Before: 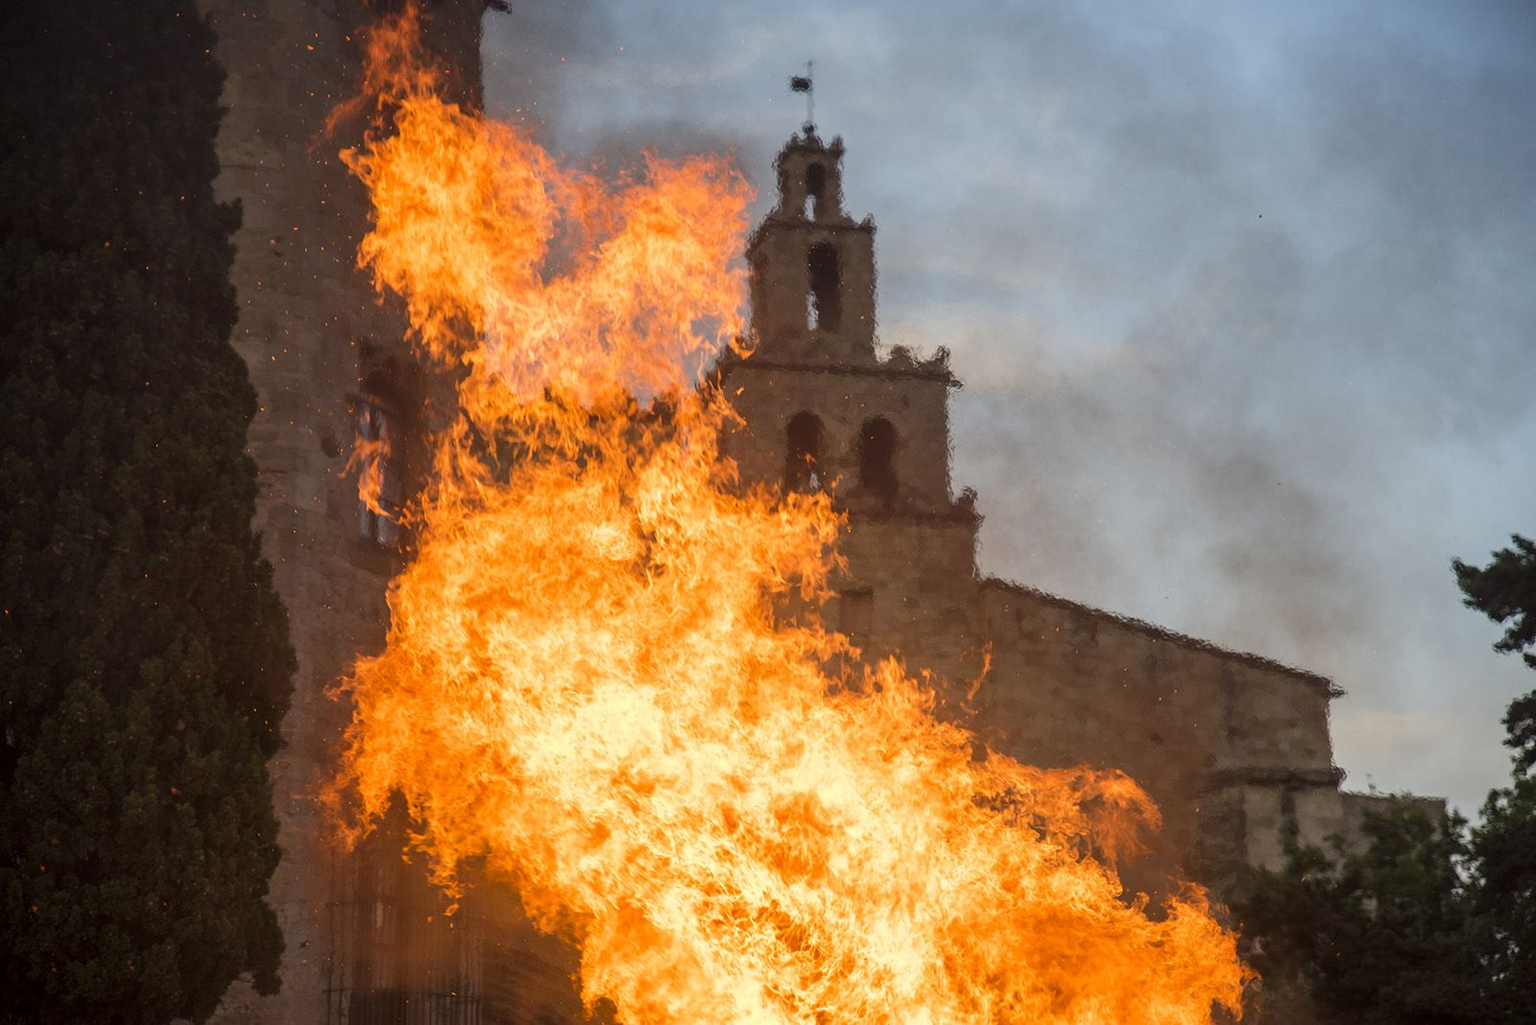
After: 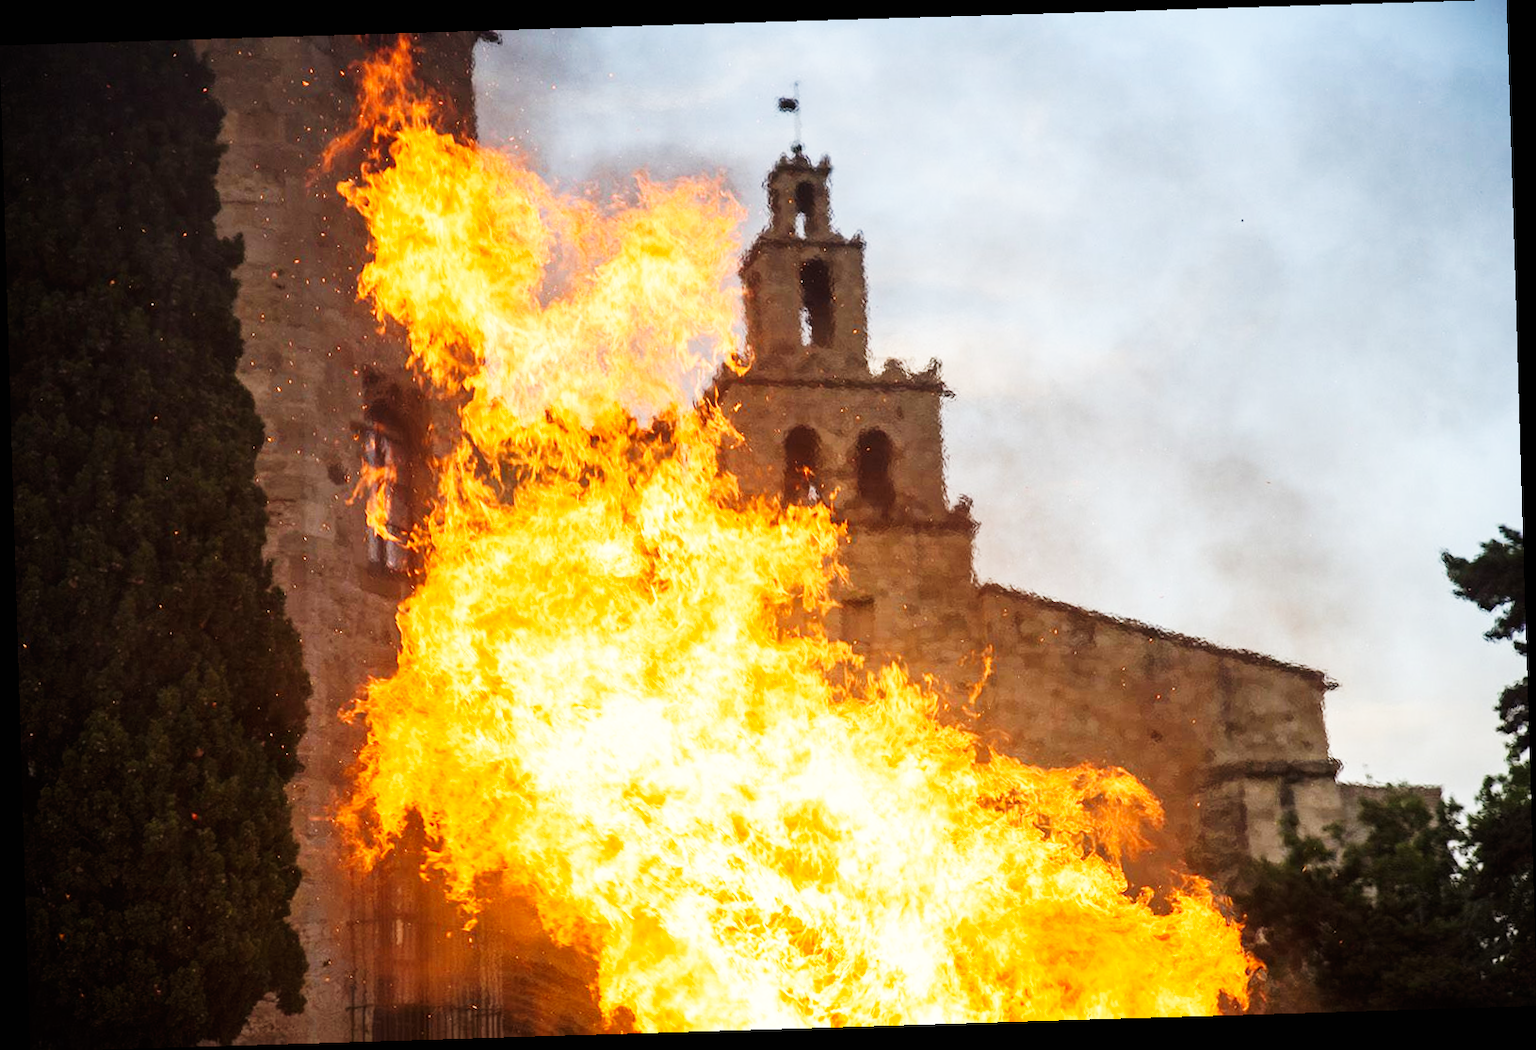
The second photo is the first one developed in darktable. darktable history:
base curve: curves: ch0 [(0, 0) (0.007, 0.004) (0.027, 0.03) (0.046, 0.07) (0.207, 0.54) (0.442, 0.872) (0.673, 0.972) (1, 1)], preserve colors none
rotate and perspective: rotation -1.75°, automatic cropping off
